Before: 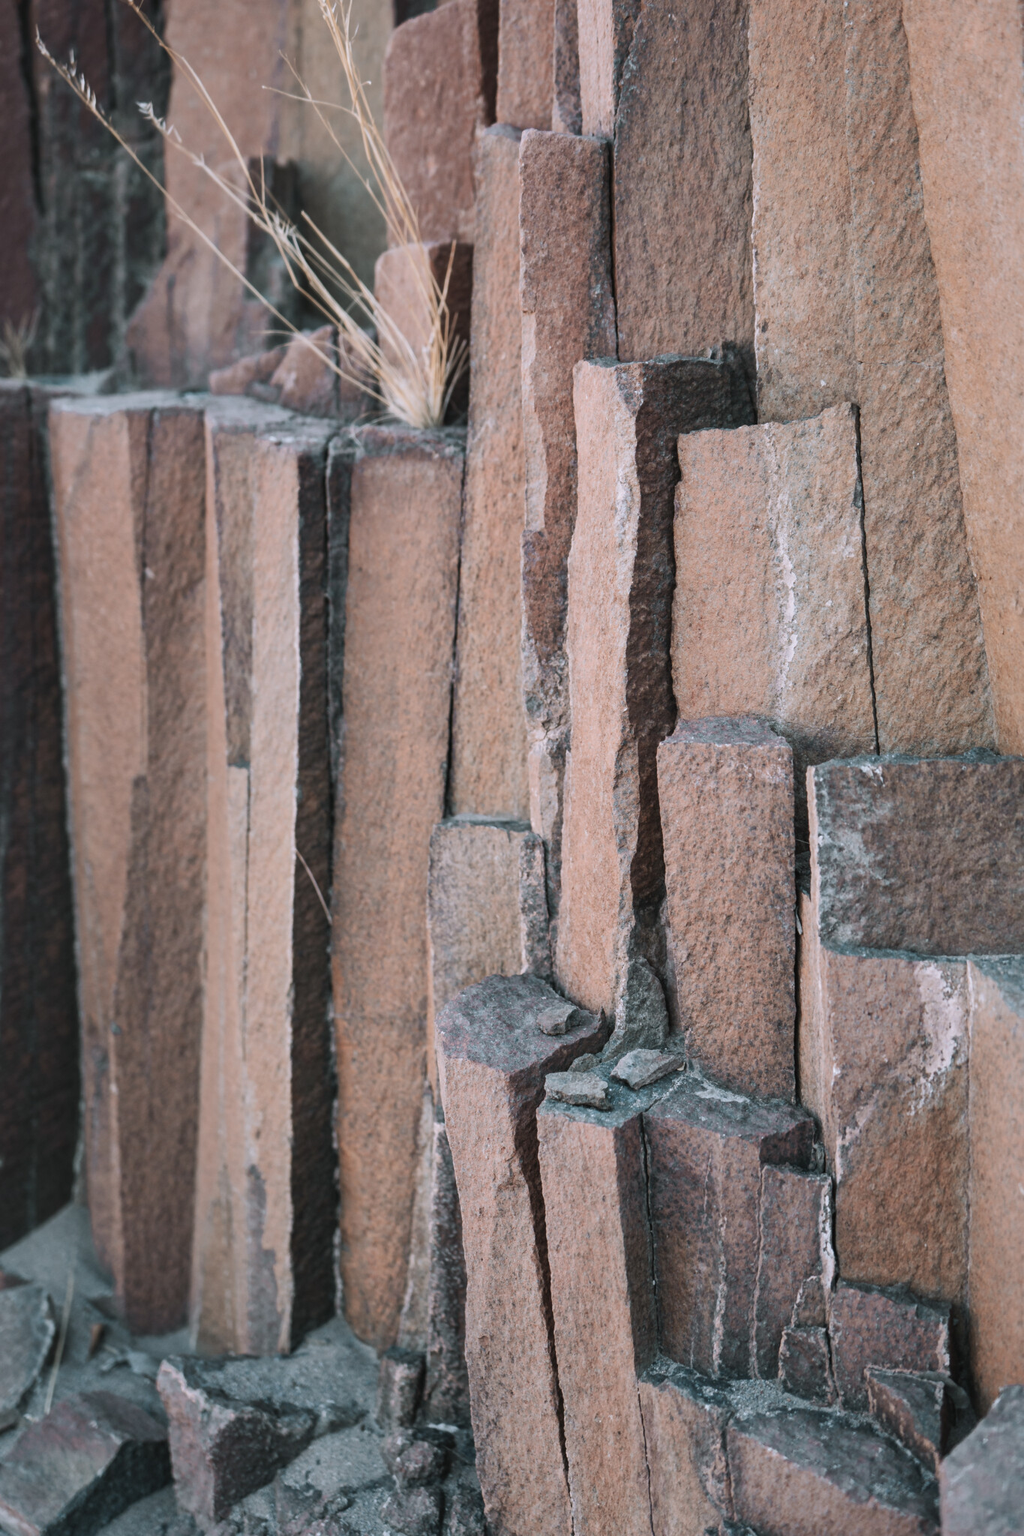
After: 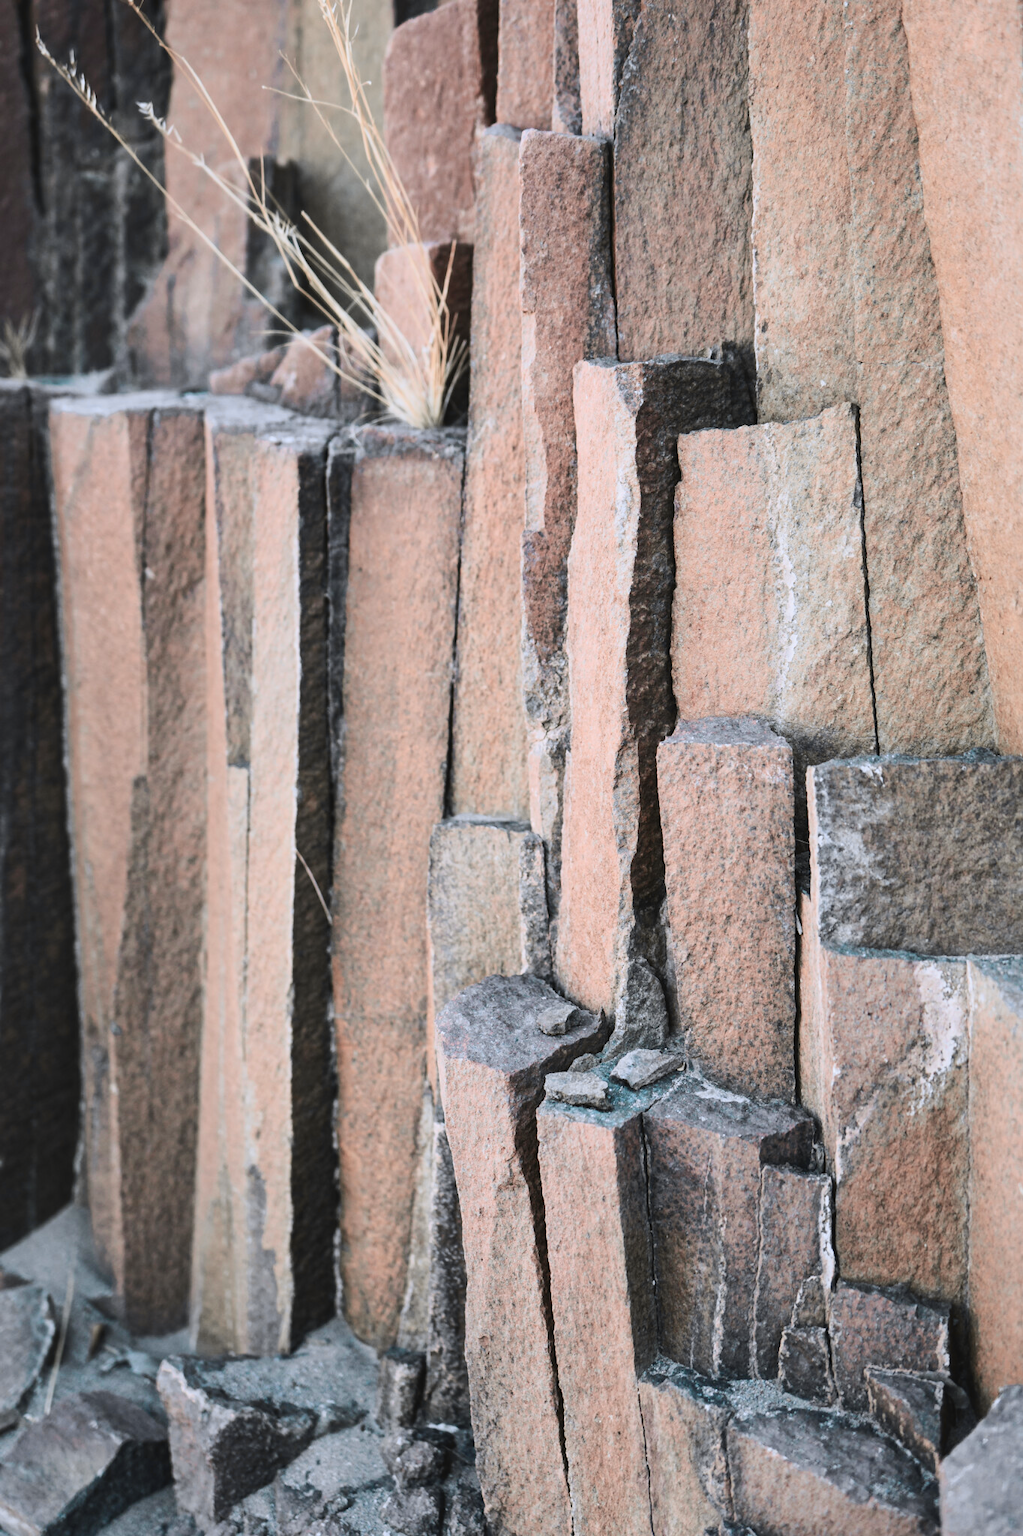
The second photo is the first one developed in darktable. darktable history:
tone curve: curves: ch0 [(0, 0.023) (0.103, 0.087) (0.277, 0.28) (0.46, 0.554) (0.569, 0.68) (0.735, 0.843) (0.994, 0.984)]; ch1 [(0, 0) (0.324, 0.285) (0.456, 0.438) (0.488, 0.497) (0.512, 0.503) (0.535, 0.535) (0.599, 0.606) (0.715, 0.738) (1, 1)]; ch2 [(0, 0) (0.369, 0.388) (0.449, 0.431) (0.478, 0.471) (0.502, 0.503) (0.55, 0.553) (0.603, 0.602) (0.656, 0.713) (1, 1)], color space Lab, independent channels, preserve colors none
